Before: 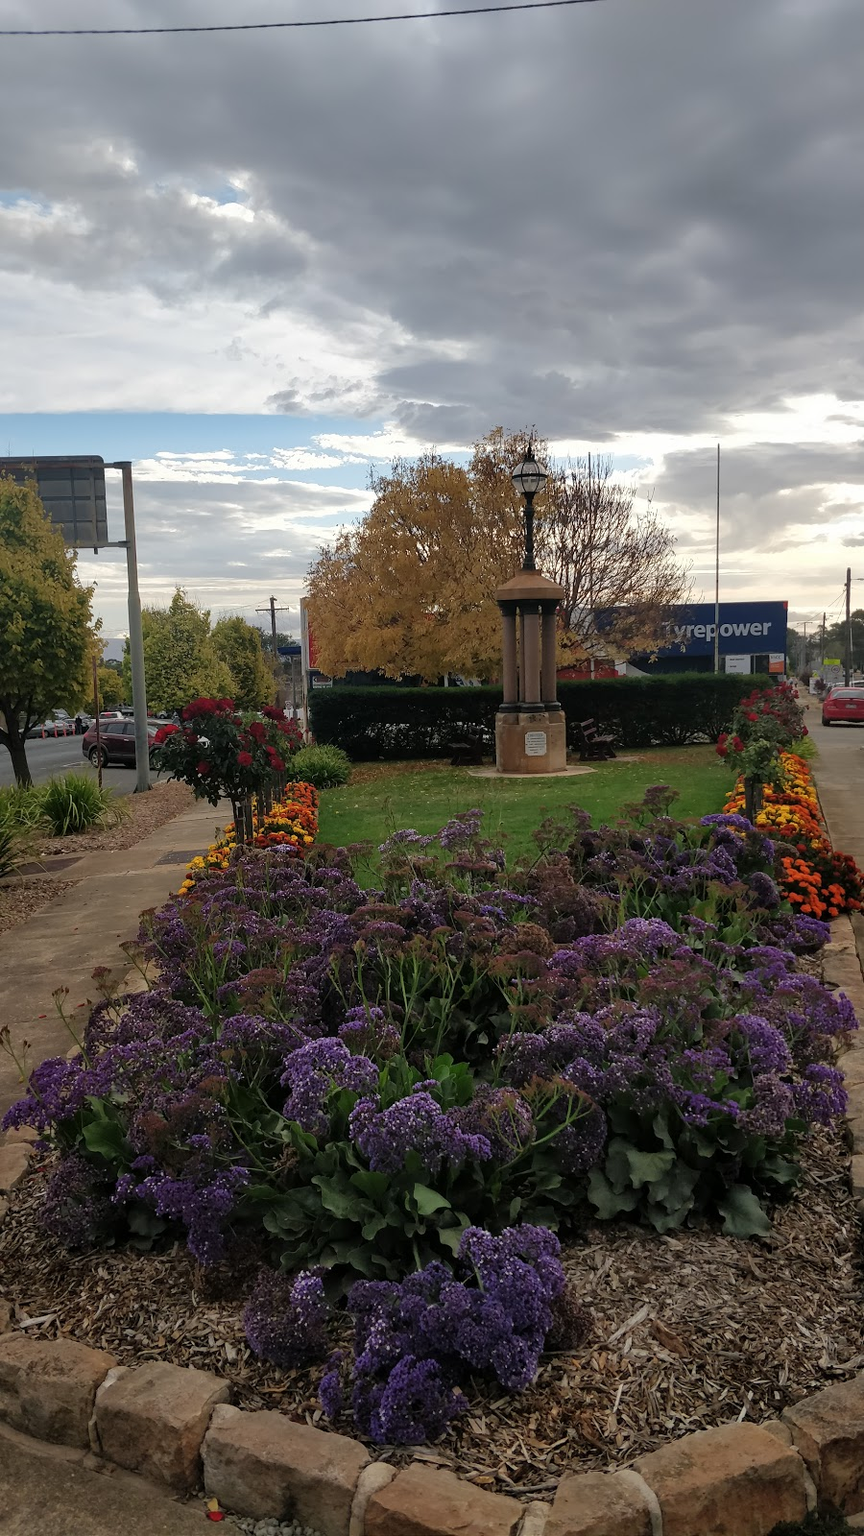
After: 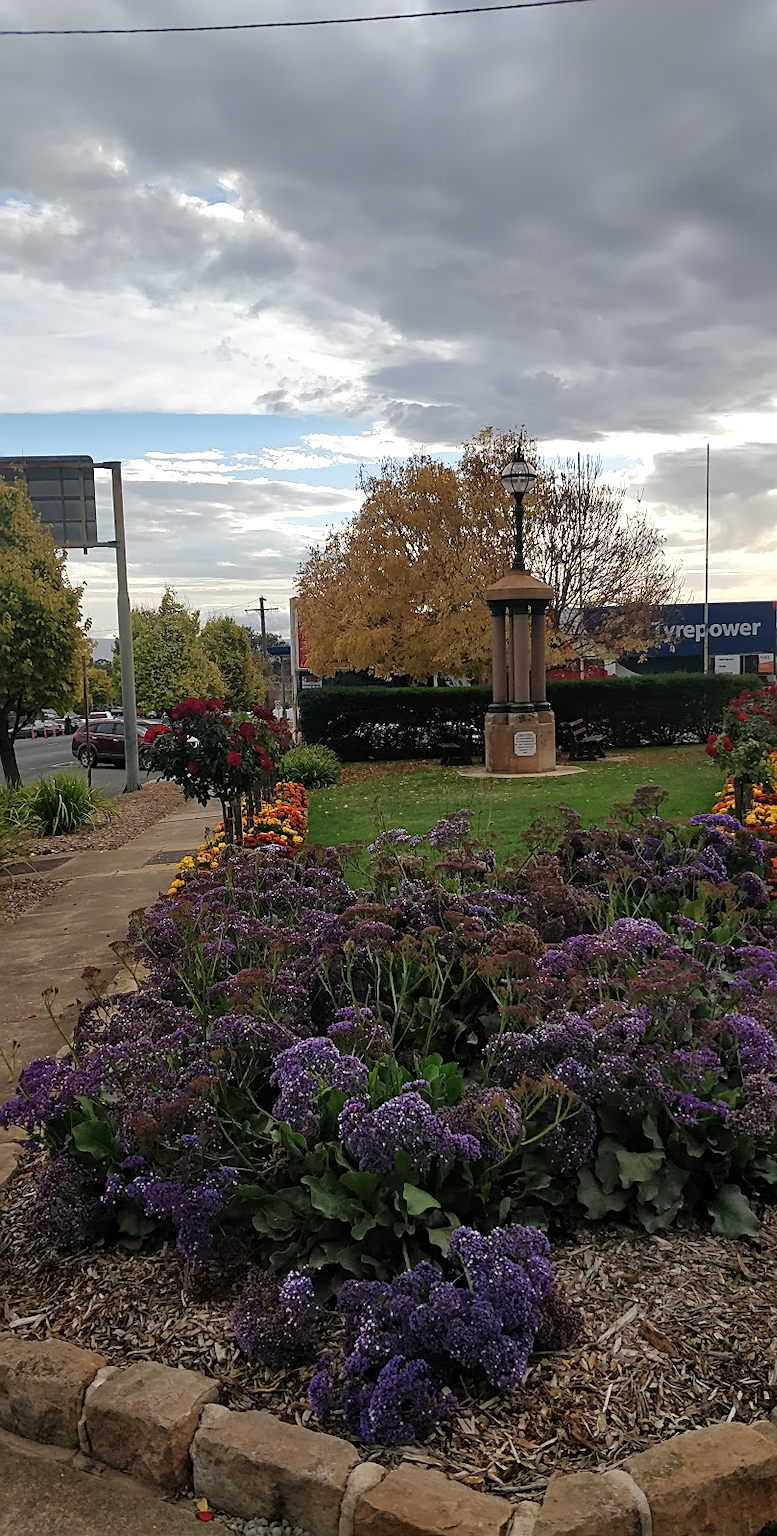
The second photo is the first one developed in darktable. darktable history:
tone curve: curves: ch0 [(0, 0) (0.003, 0.003) (0.011, 0.011) (0.025, 0.025) (0.044, 0.044) (0.069, 0.068) (0.1, 0.098) (0.136, 0.134) (0.177, 0.175) (0.224, 0.221) (0.277, 0.273) (0.335, 0.331) (0.399, 0.394) (0.468, 0.462) (0.543, 0.543) (0.623, 0.623) (0.709, 0.709) (0.801, 0.801) (0.898, 0.898) (1, 1)], color space Lab, independent channels, preserve colors none
tone equalizer: on, module defaults
crop and rotate: left 1.251%, right 8.66%
exposure: exposure 0.151 EV, compensate highlight preservation false
sharpen: on, module defaults
